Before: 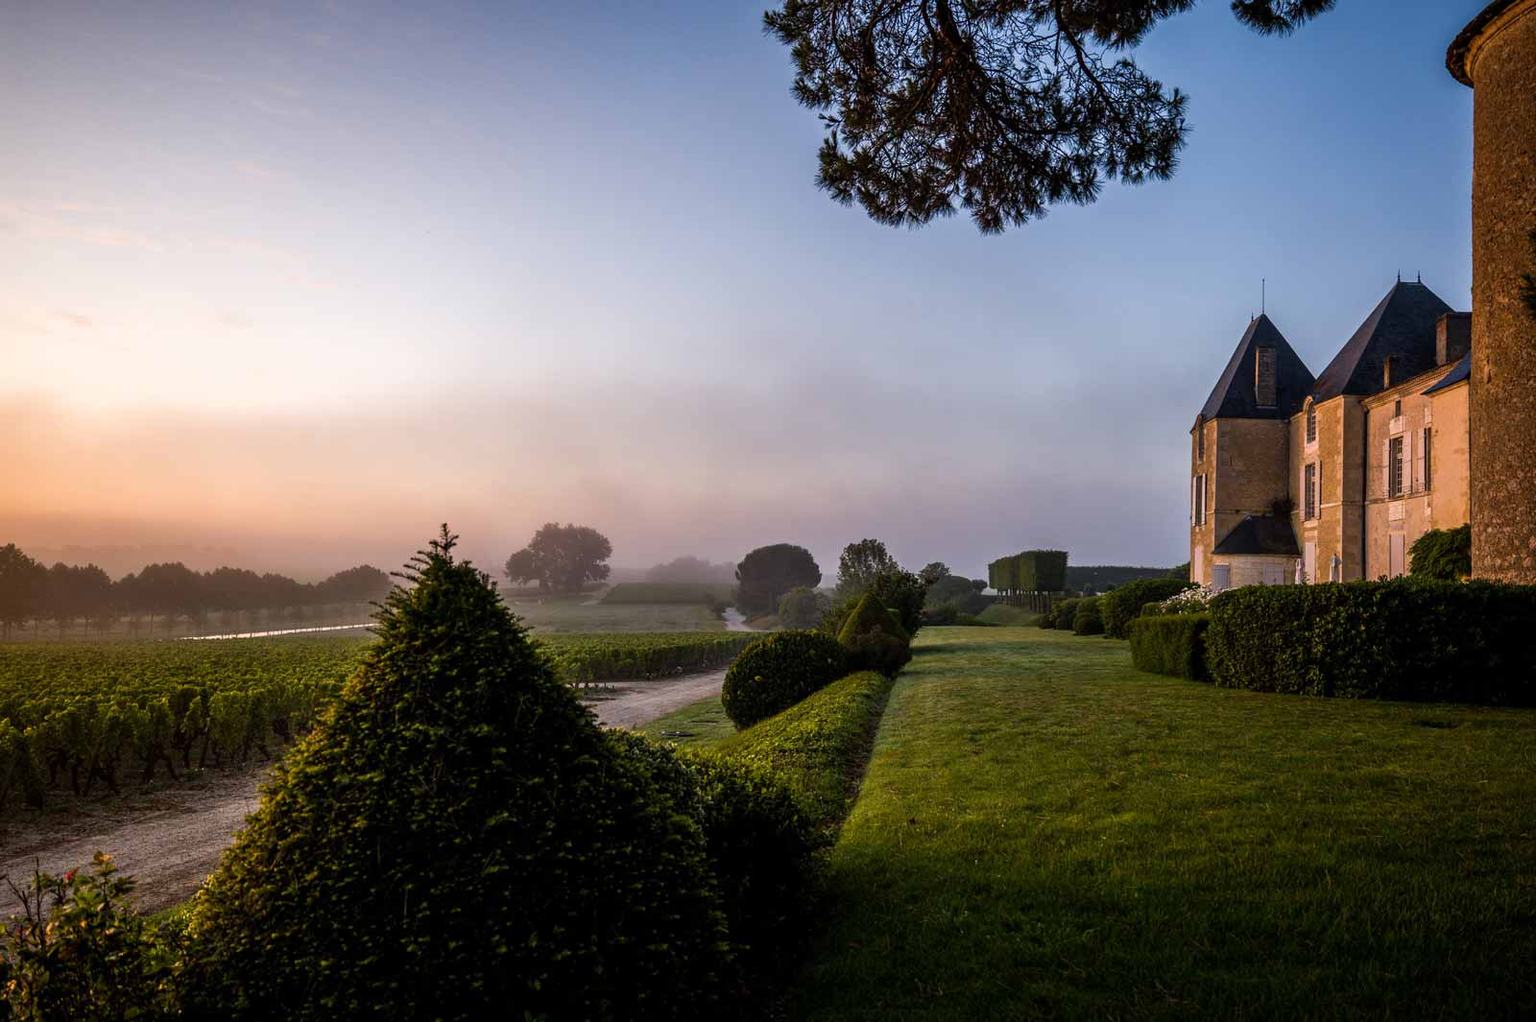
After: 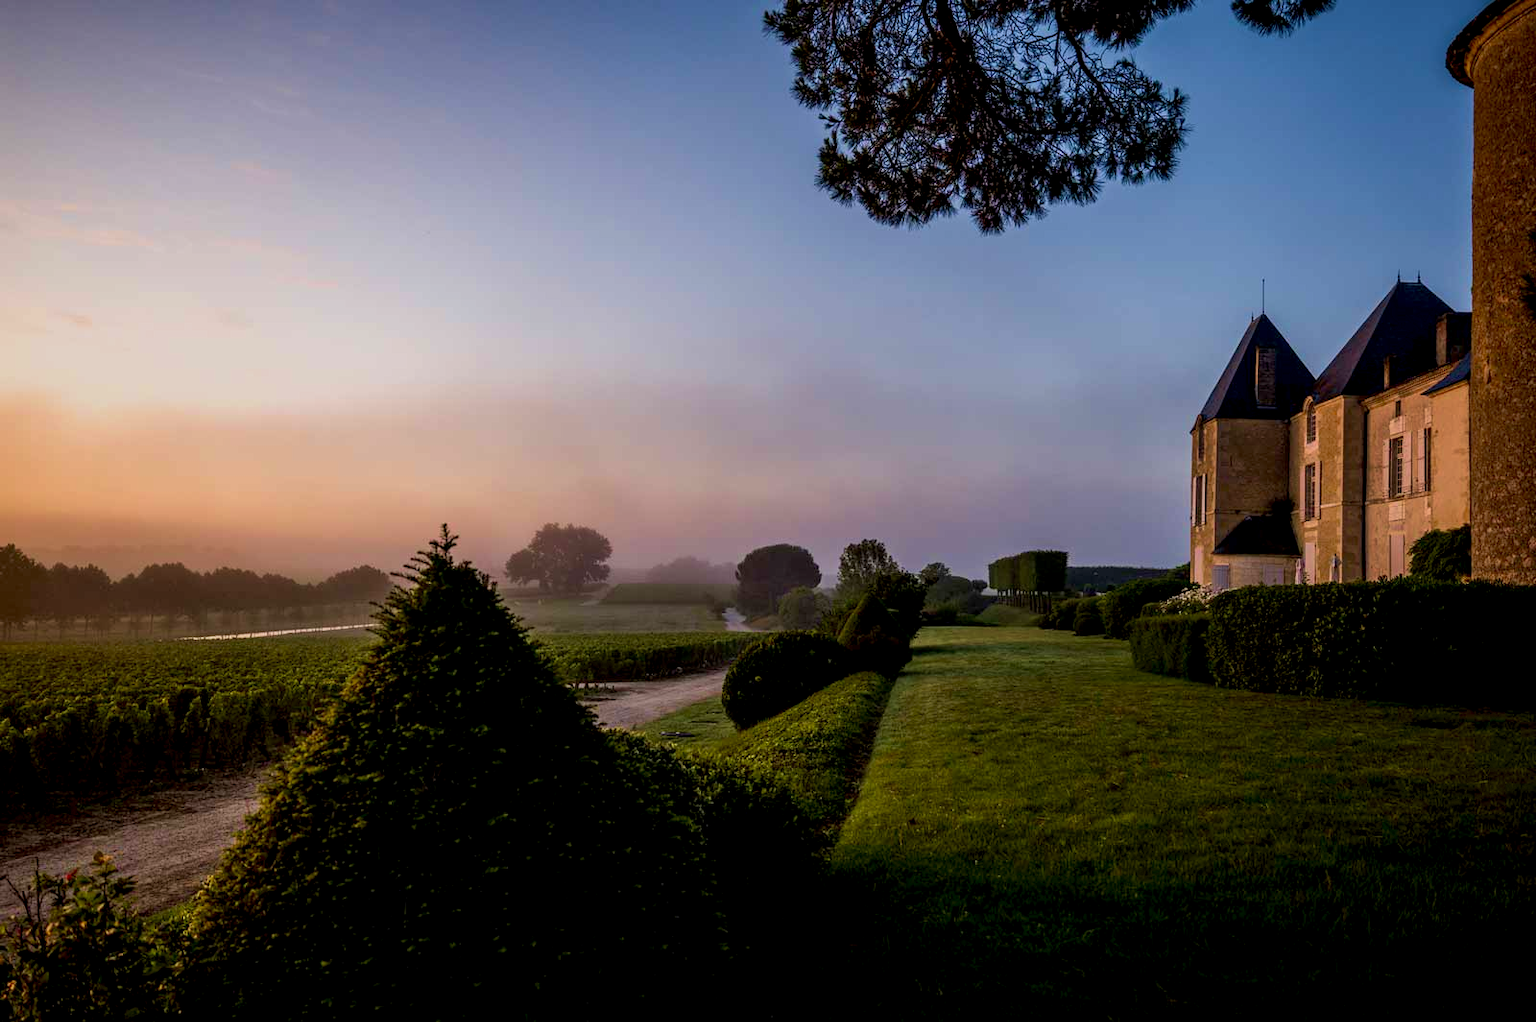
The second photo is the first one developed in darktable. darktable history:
velvia: strength 44.85%
exposure: black level correction 0.011, exposure -0.482 EV, compensate highlight preservation false
